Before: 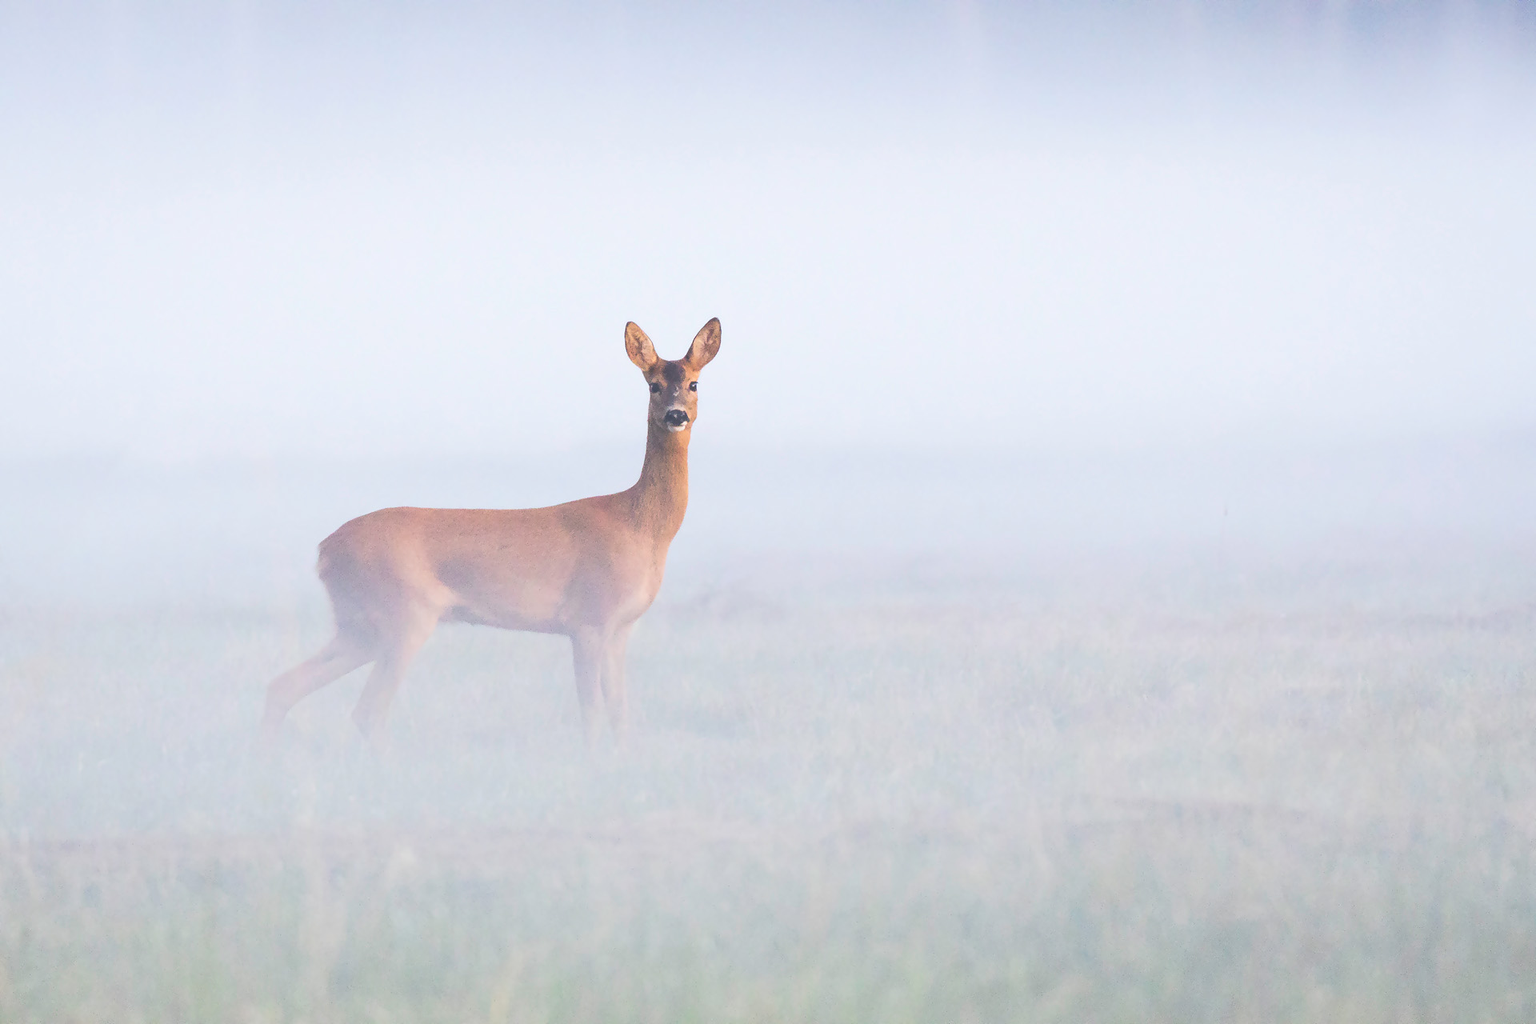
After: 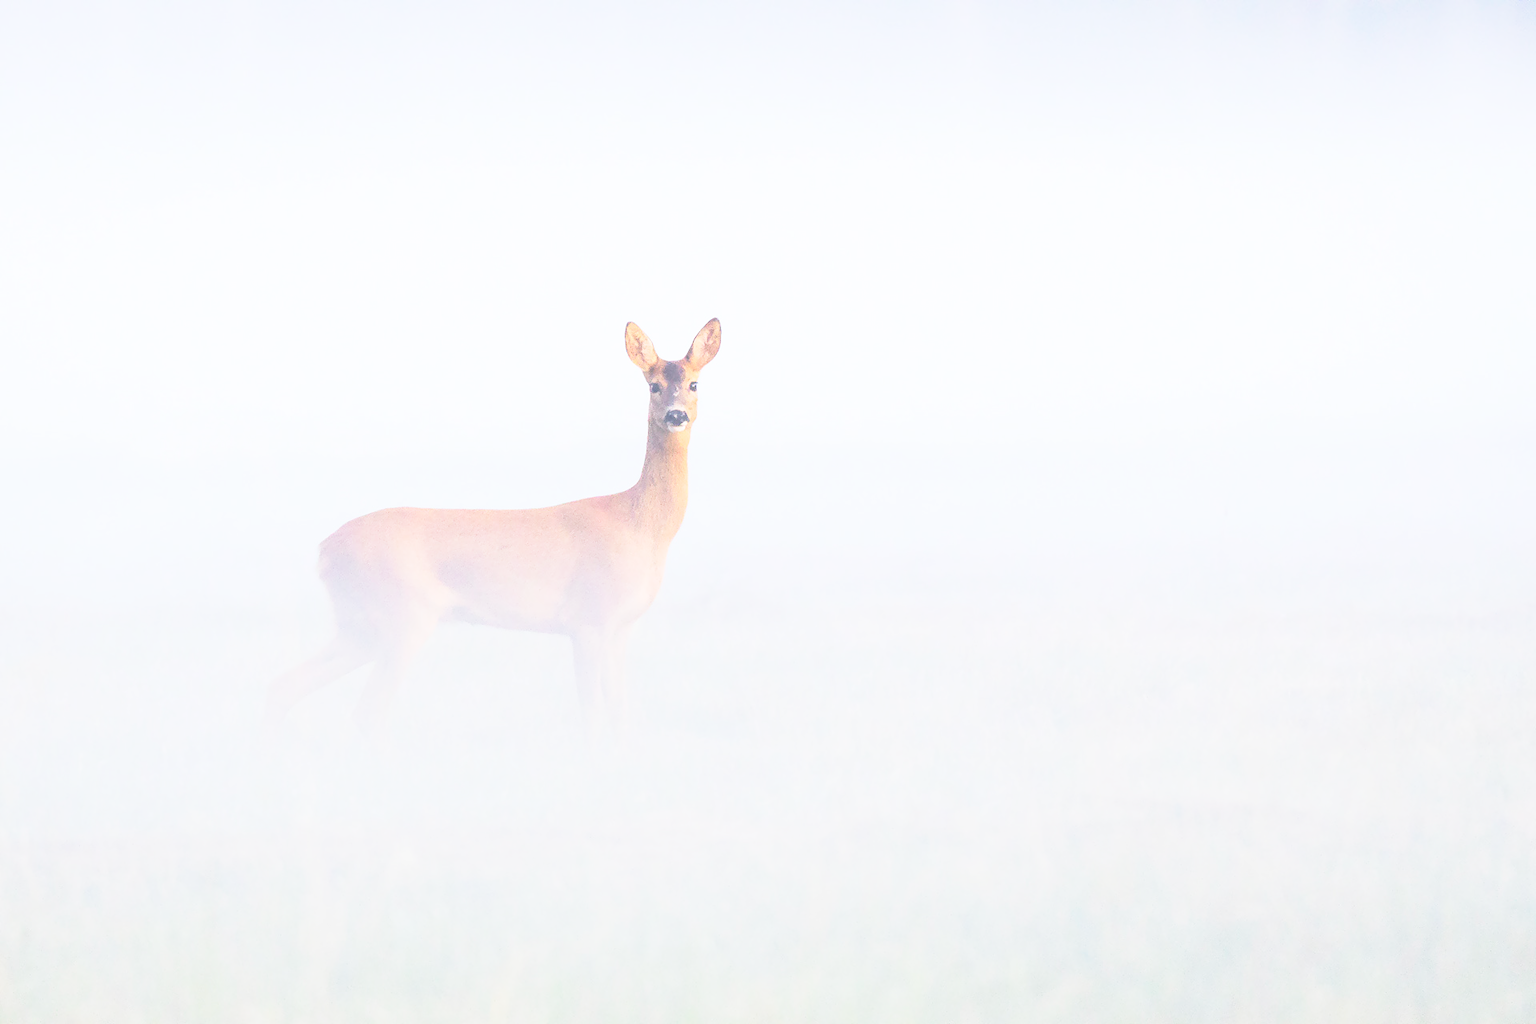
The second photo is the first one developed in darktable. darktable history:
exposure: compensate highlight preservation false
base curve: curves: ch0 [(0, 0) (0.028, 0.03) (0.121, 0.232) (0.46, 0.748) (0.859, 0.968) (1, 1)], preserve colors none
rgb levels: levels [[0.027, 0.429, 0.996], [0, 0.5, 1], [0, 0.5, 1]]
